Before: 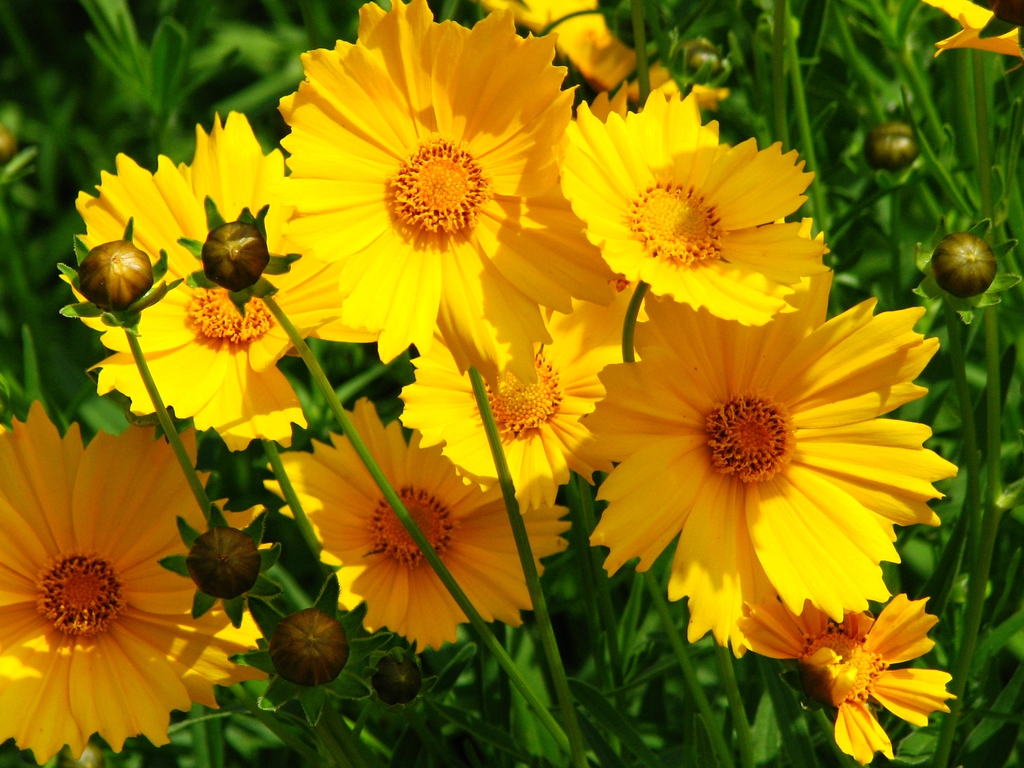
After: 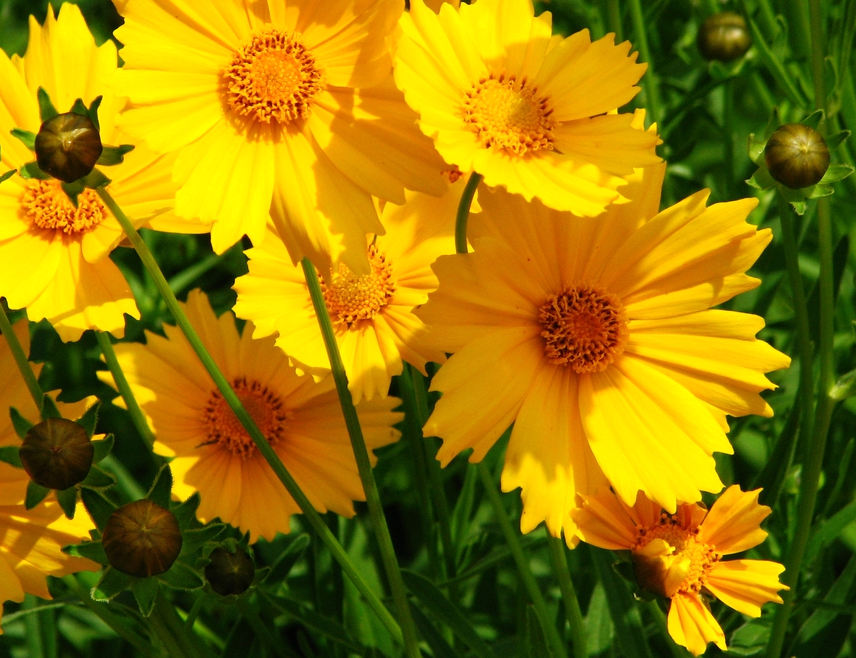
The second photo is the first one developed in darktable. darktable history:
crop: left 16.315%, top 14.246%
white balance: red 1.029, blue 0.92
